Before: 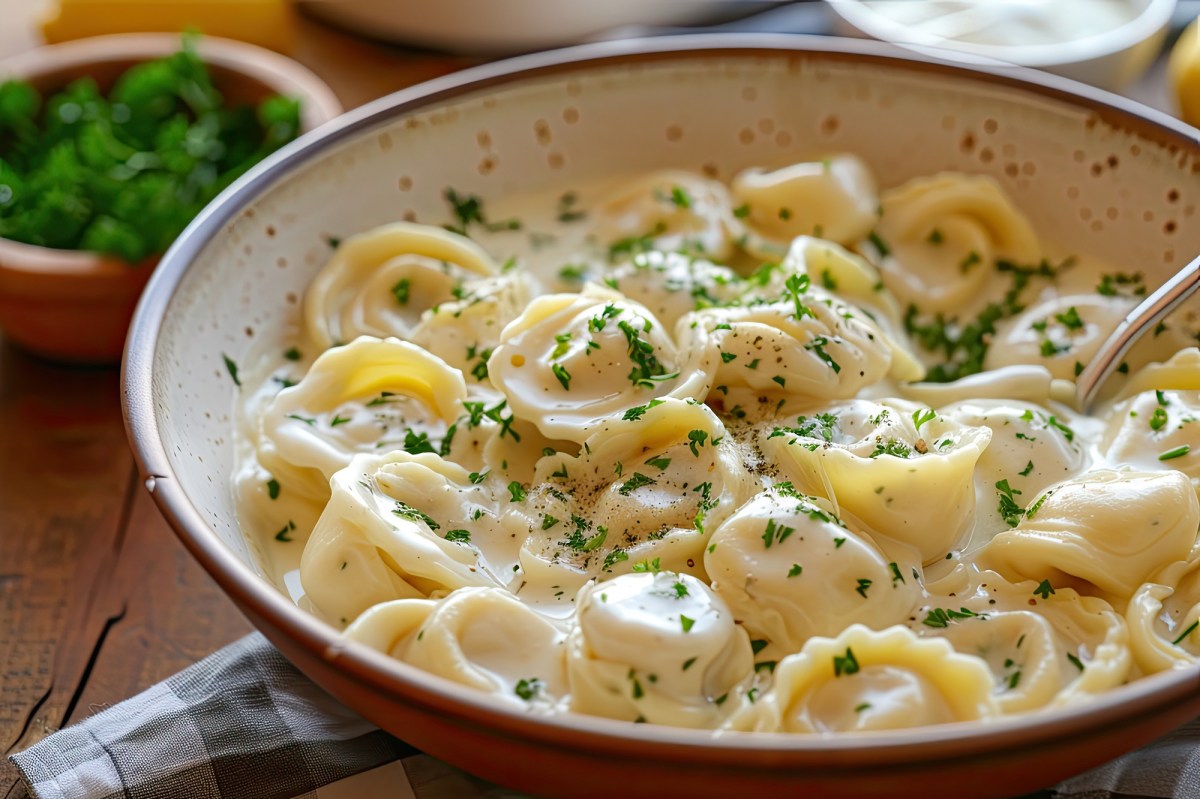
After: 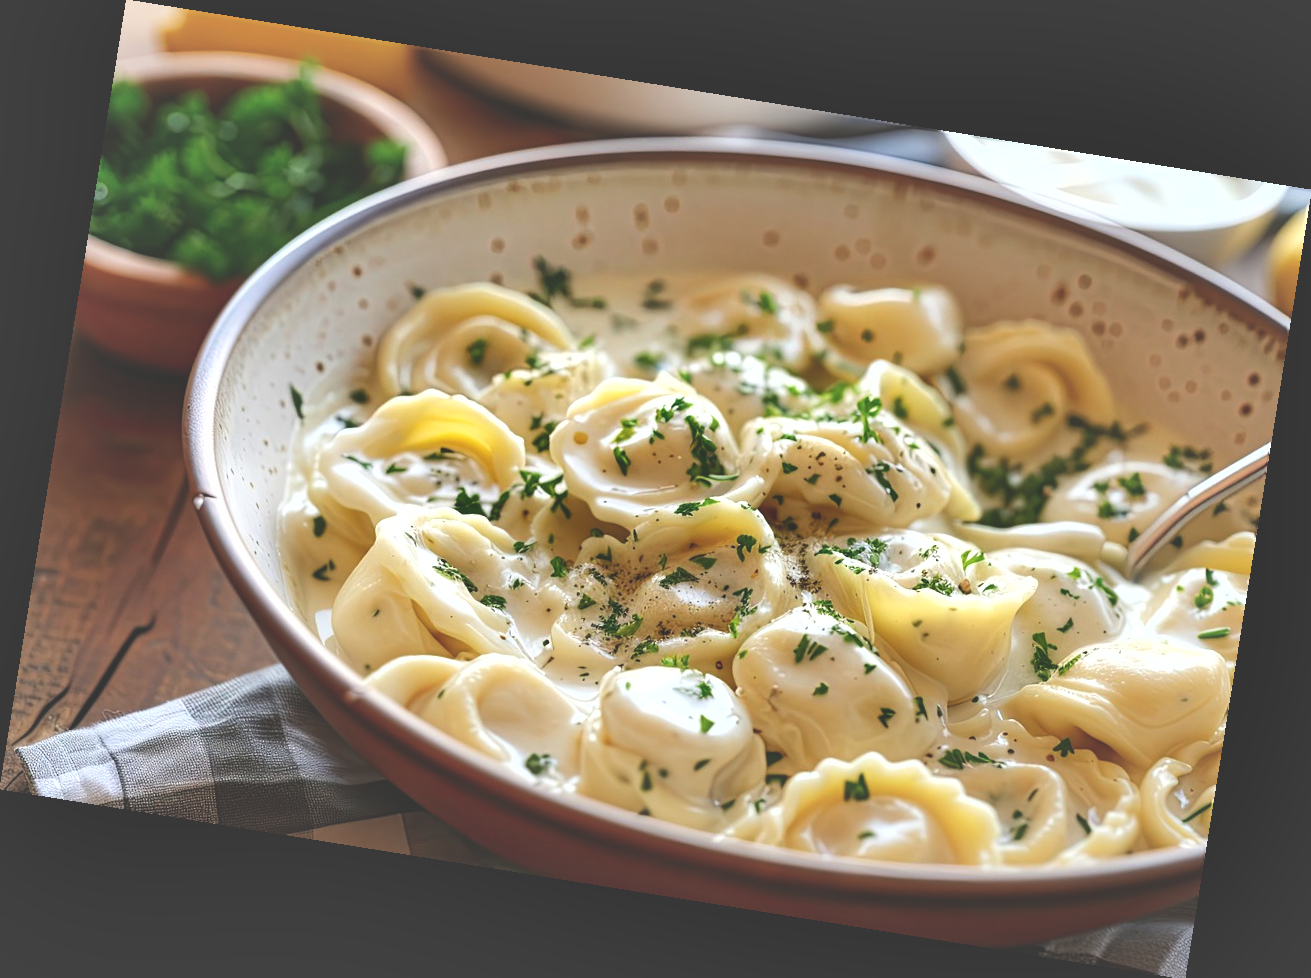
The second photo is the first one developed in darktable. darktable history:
rotate and perspective: rotation 9.12°, automatic cropping off
tone equalizer: -8 EV -0.417 EV, -7 EV -0.389 EV, -6 EV -0.333 EV, -5 EV -0.222 EV, -3 EV 0.222 EV, -2 EV 0.333 EV, -1 EV 0.389 EV, +0 EV 0.417 EV, edges refinement/feathering 500, mask exposure compensation -1.57 EV, preserve details no
shadows and highlights: low approximation 0.01, soften with gaussian
exposure: black level correction -0.041, exposure 0.064 EV, compensate highlight preservation false
